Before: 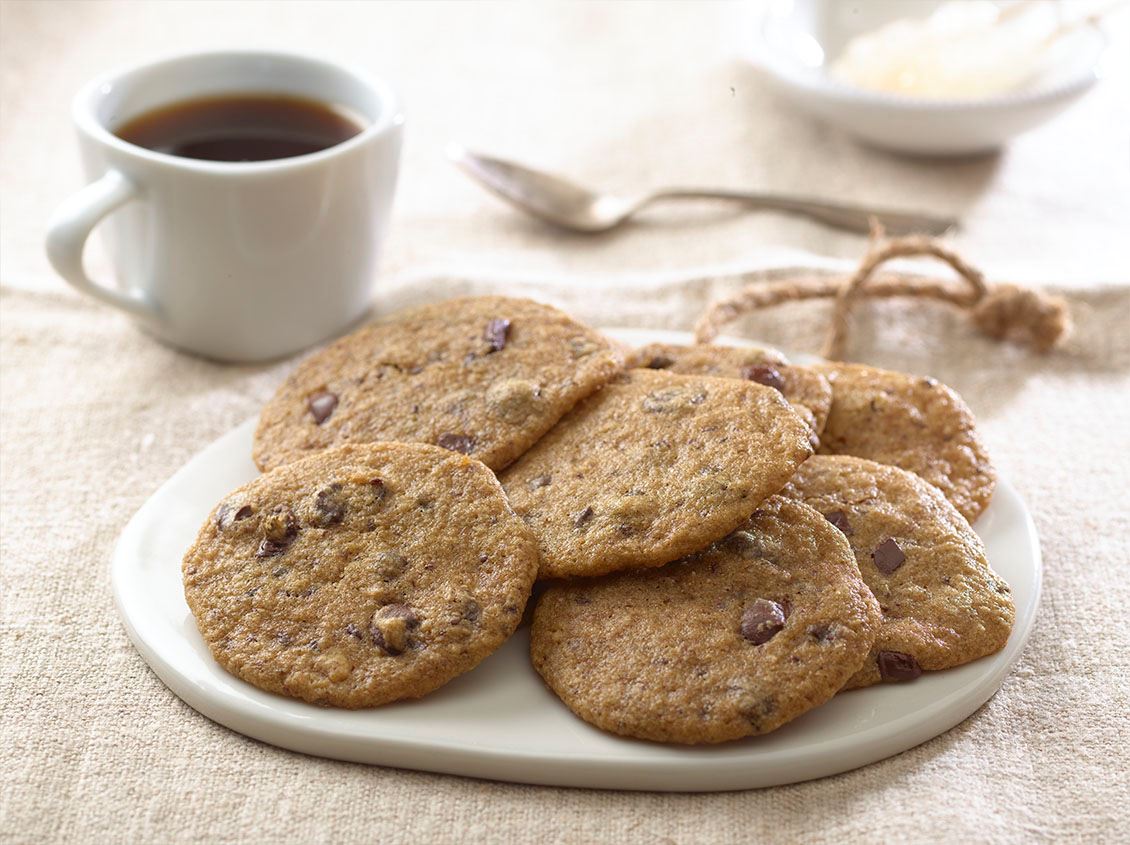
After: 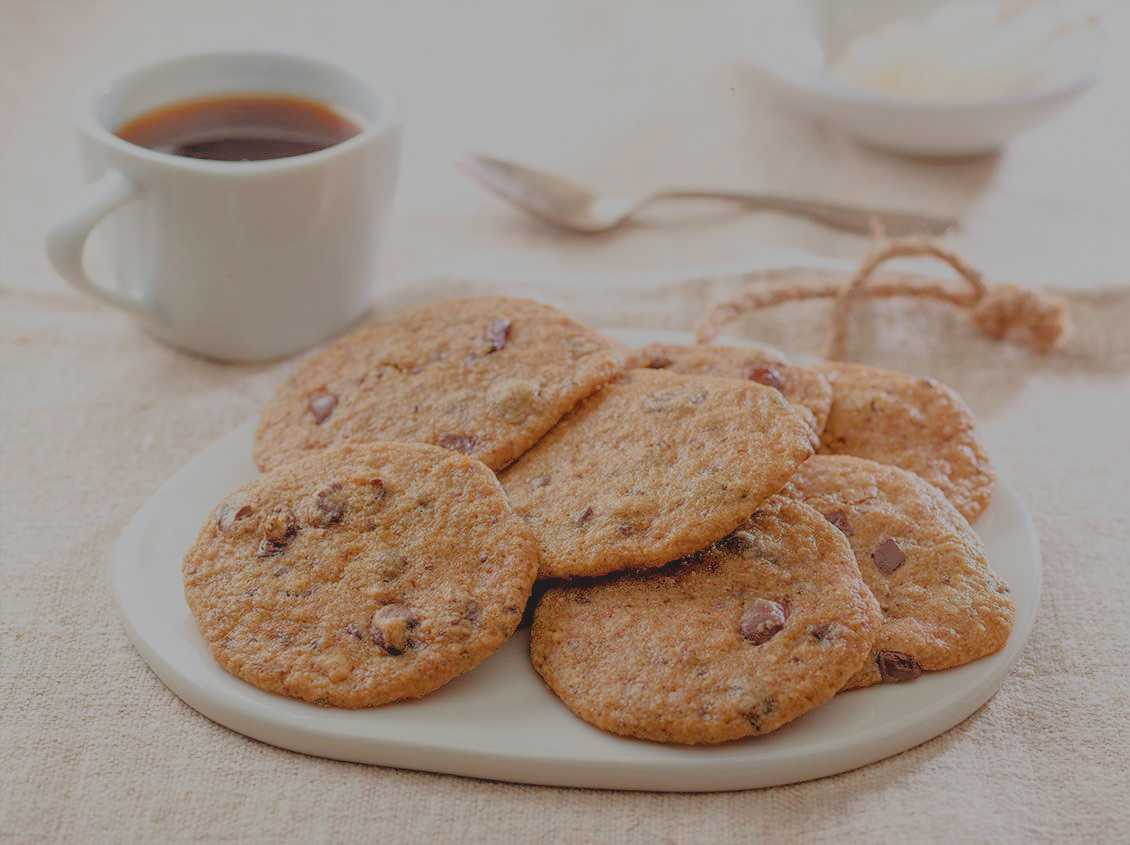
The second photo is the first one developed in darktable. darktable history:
exposure: exposure -0.002 EV, compensate highlight preservation false
local contrast: highlights 71%, shadows 12%, midtone range 0.197
filmic rgb: black relative exposure -4.43 EV, white relative exposure 6.57 EV, hardness 1.83, contrast 0.516, preserve chrominance max RGB
